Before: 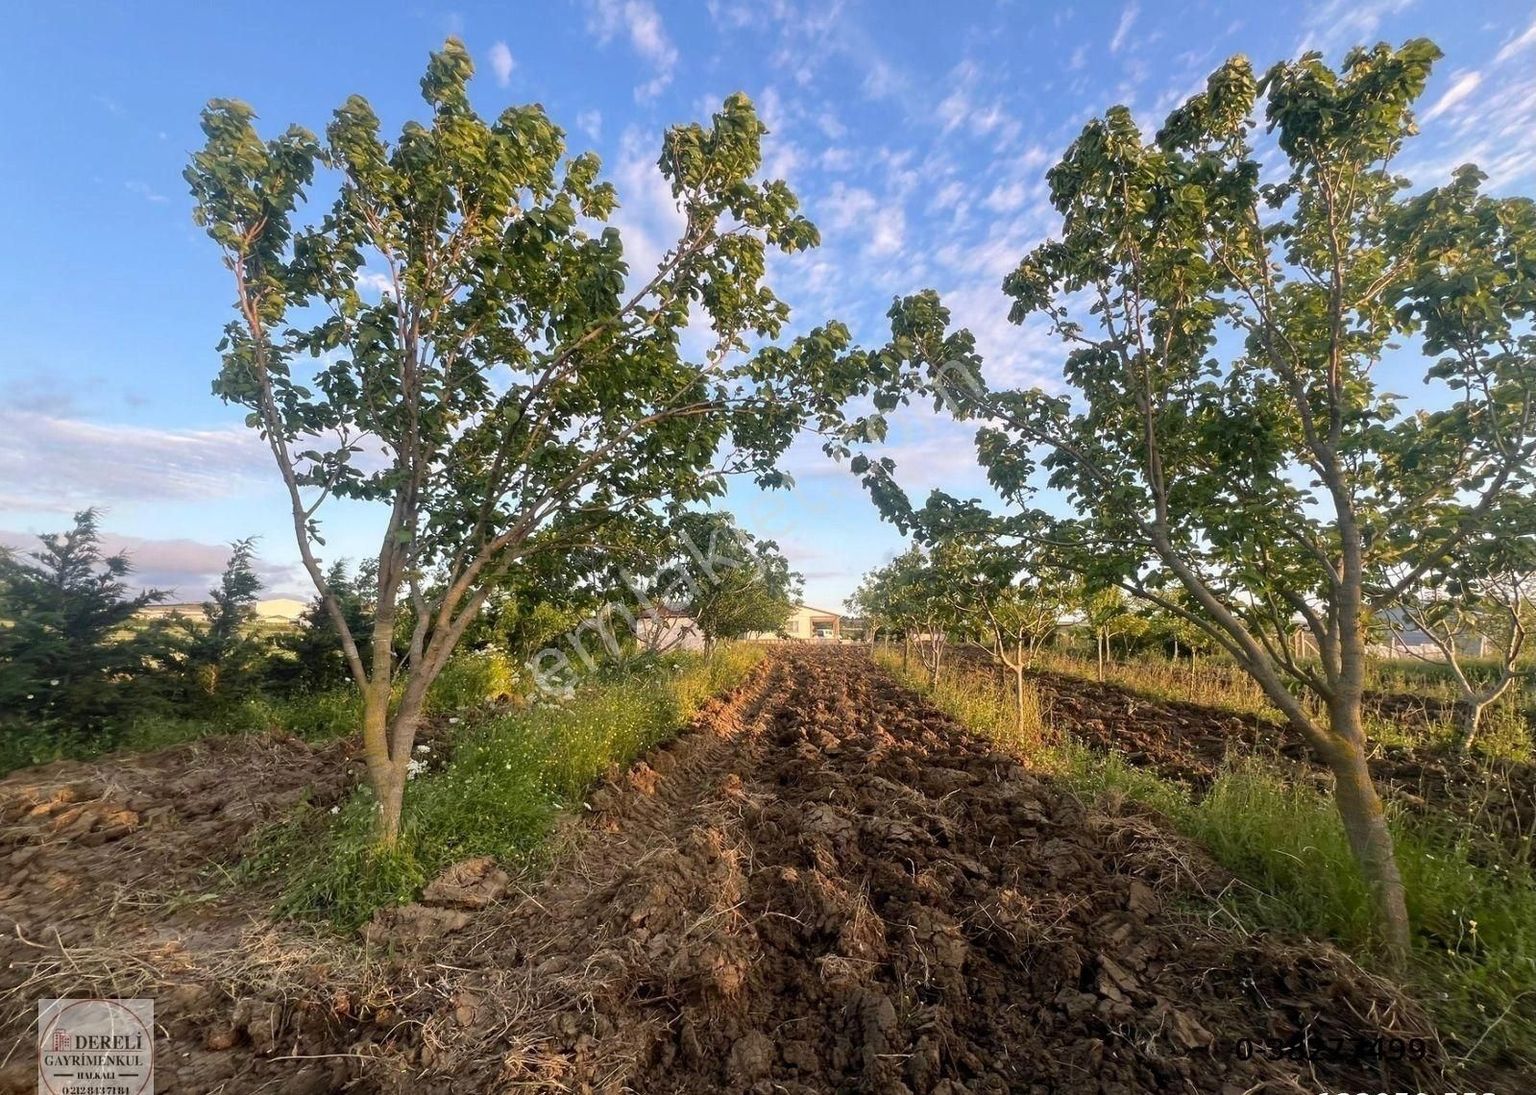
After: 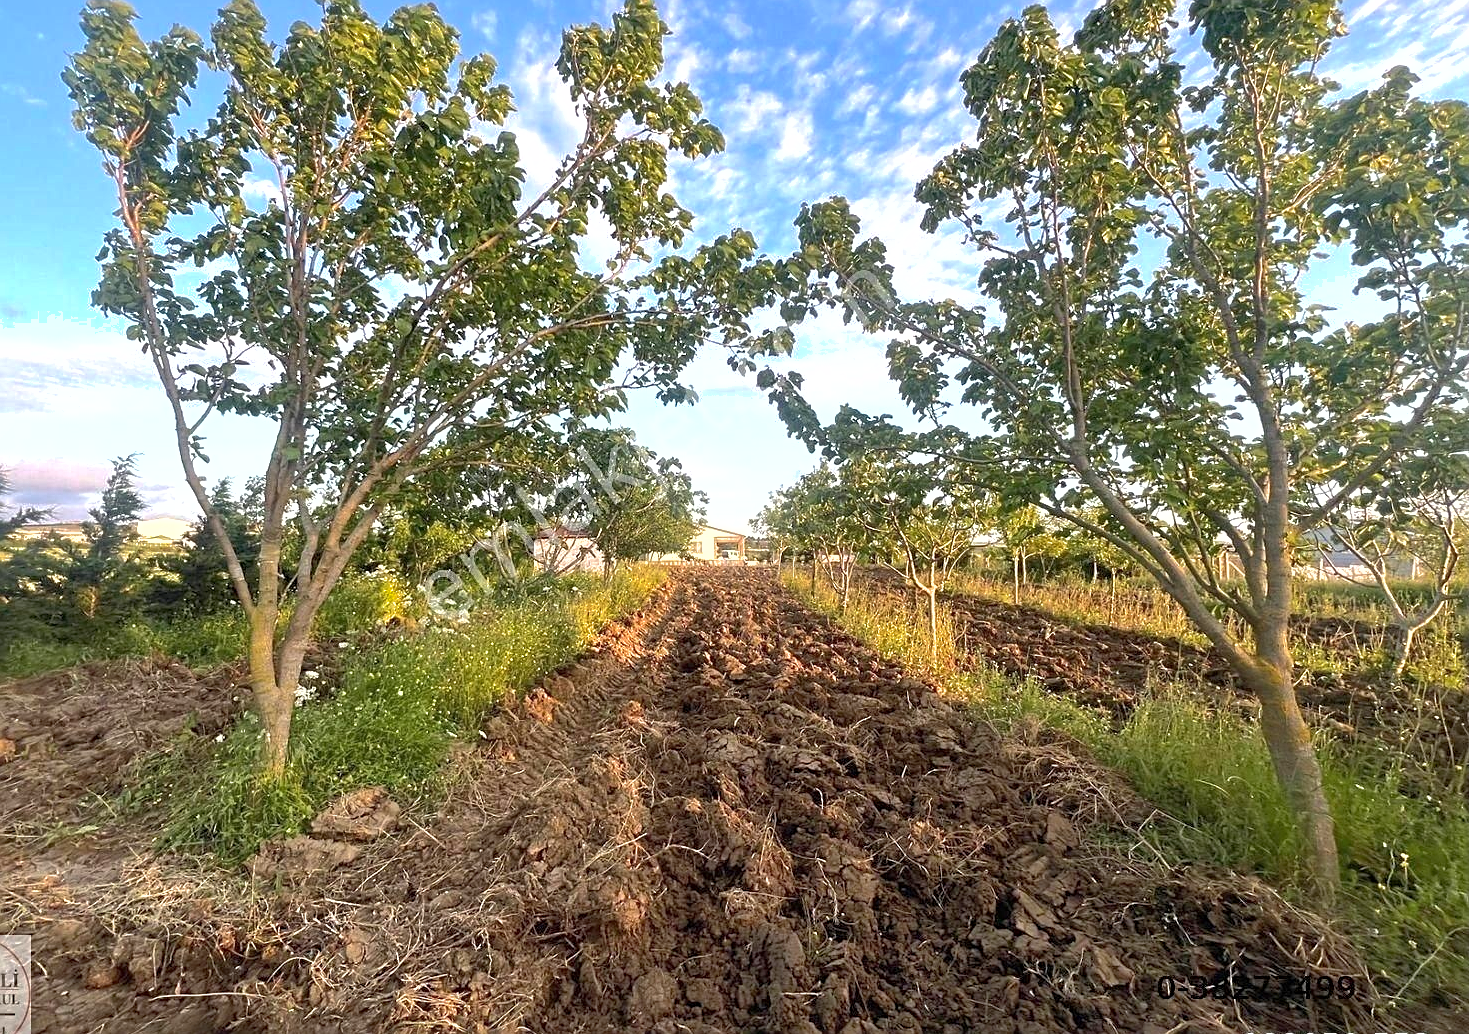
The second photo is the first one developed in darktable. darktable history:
sharpen: on, module defaults
exposure: black level correction 0, exposure 0.69 EV, compensate highlight preservation false
shadows and highlights: on, module defaults
crop and rotate: left 8.12%, top 9.244%
